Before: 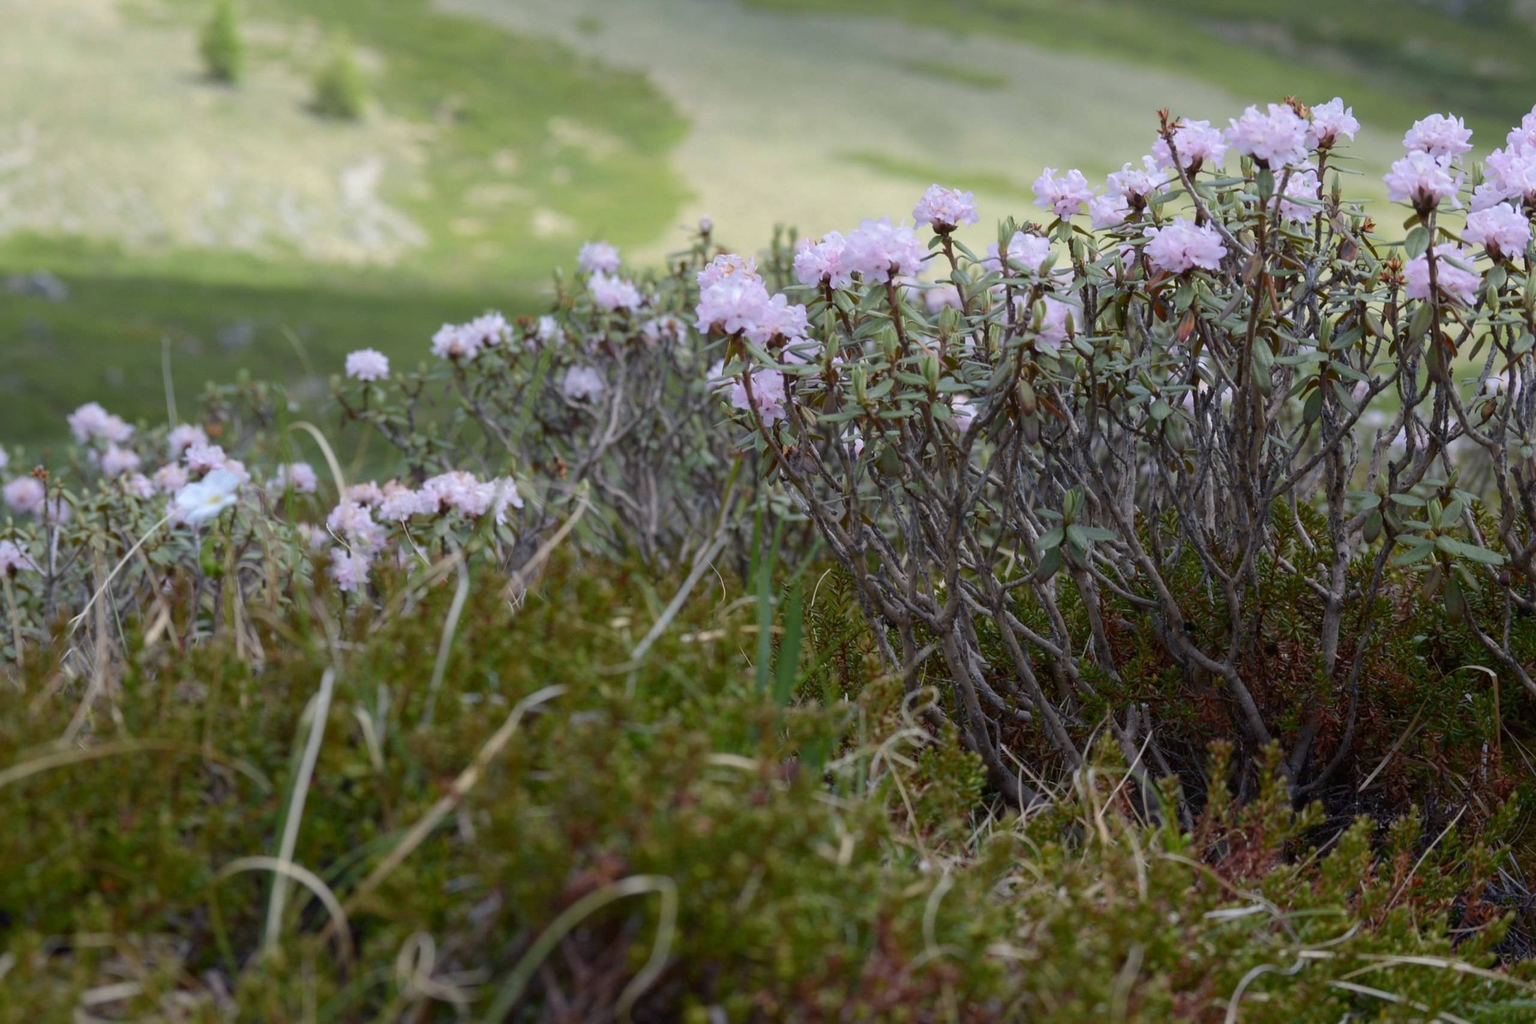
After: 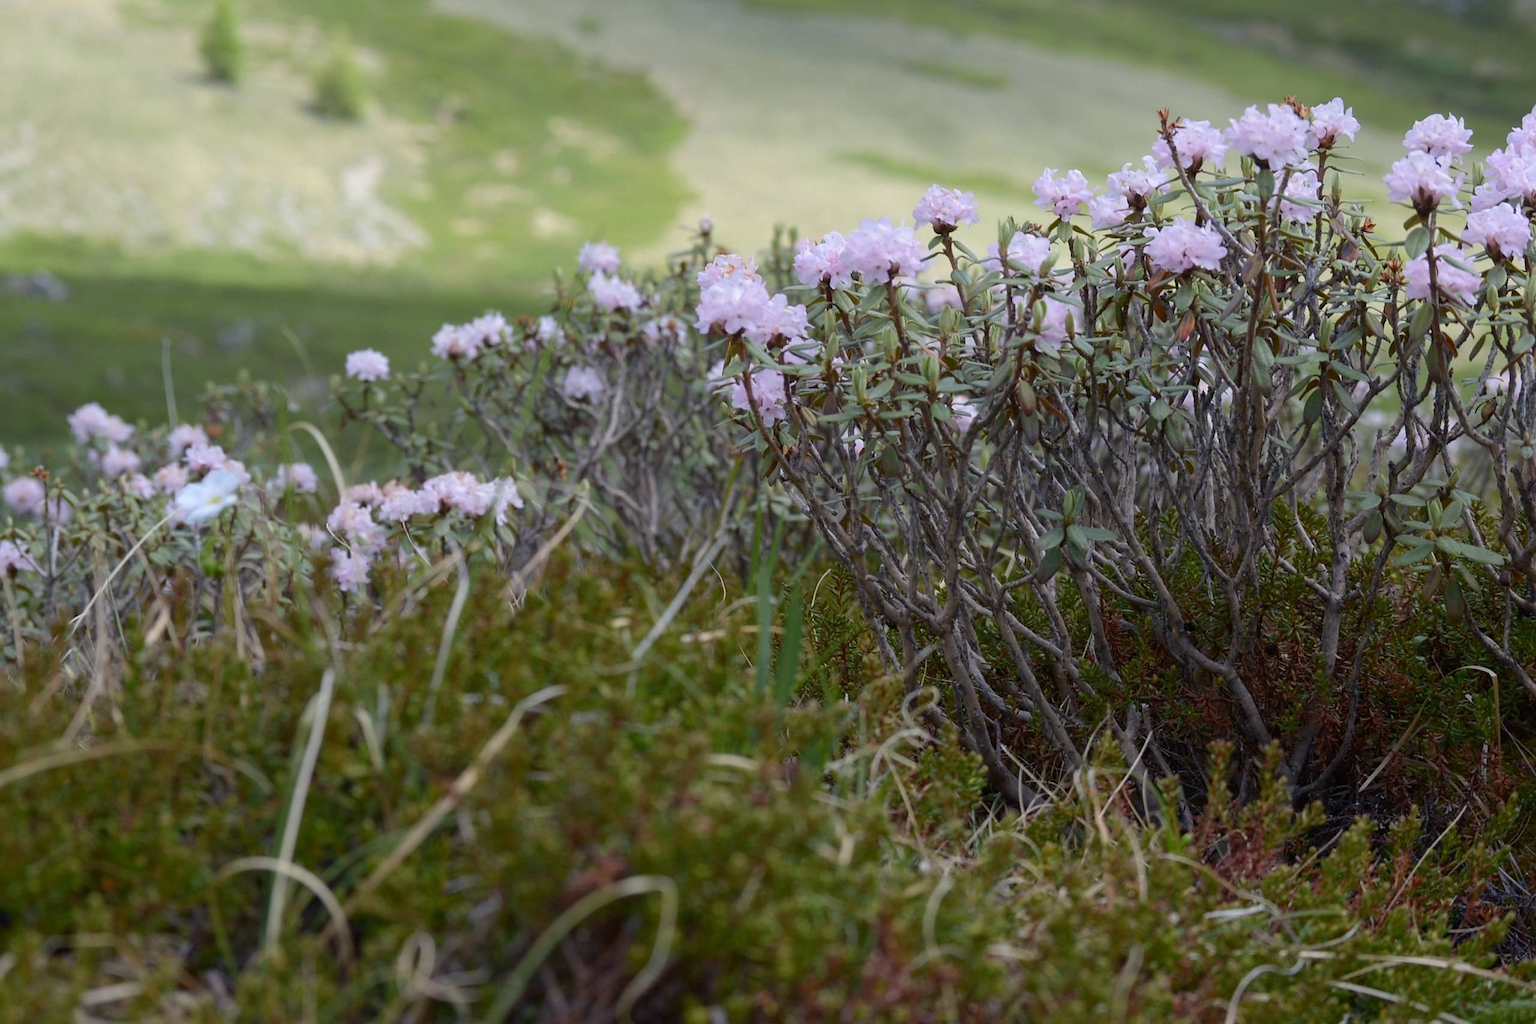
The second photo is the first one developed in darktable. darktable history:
sharpen: radius 0.988
